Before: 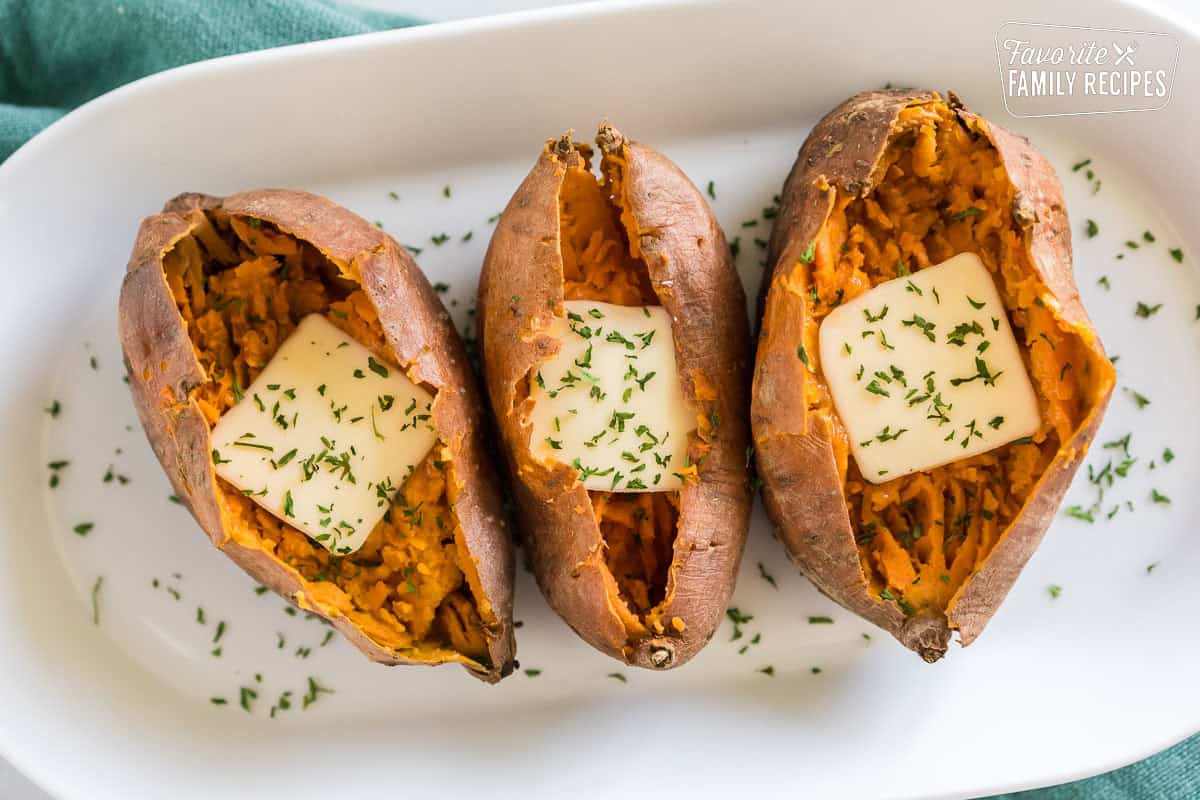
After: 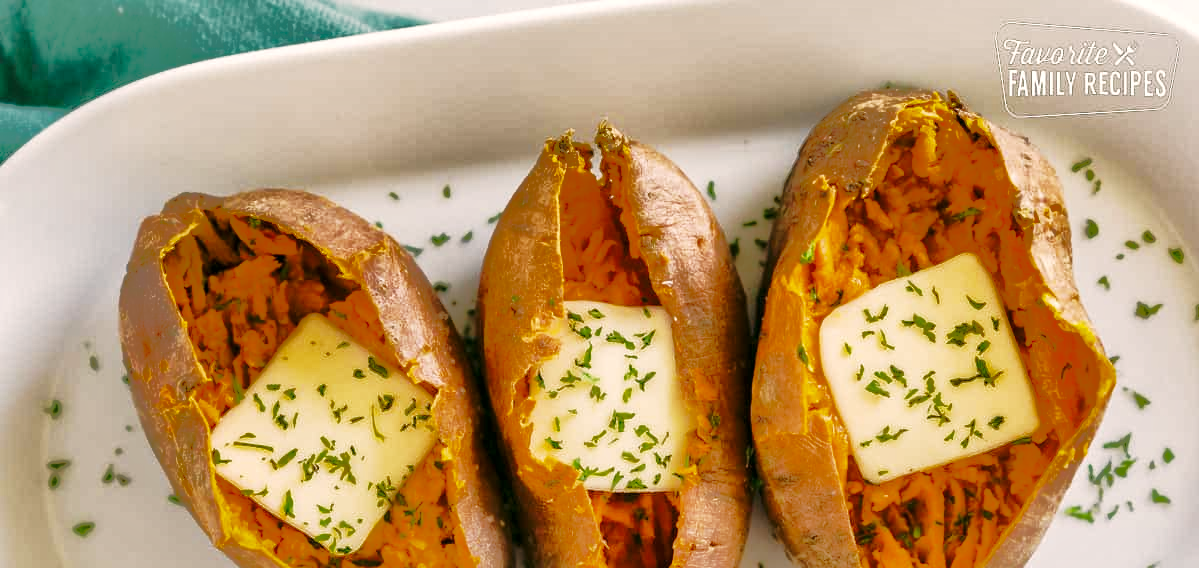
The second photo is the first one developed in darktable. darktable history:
color correction: highlights a* 4.42, highlights b* 4.96, shadows a* -7.03, shadows b* 4.66
local contrast: mode bilateral grid, contrast 20, coarseness 50, detail 119%, midtone range 0.2
crop: right 0%, bottom 28.901%
base curve: curves: ch0 [(0, 0) (0.028, 0.03) (0.121, 0.232) (0.46, 0.748) (0.859, 0.968) (1, 1)], preserve colors none
shadows and highlights: shadows 38.46, highlights -74.76
